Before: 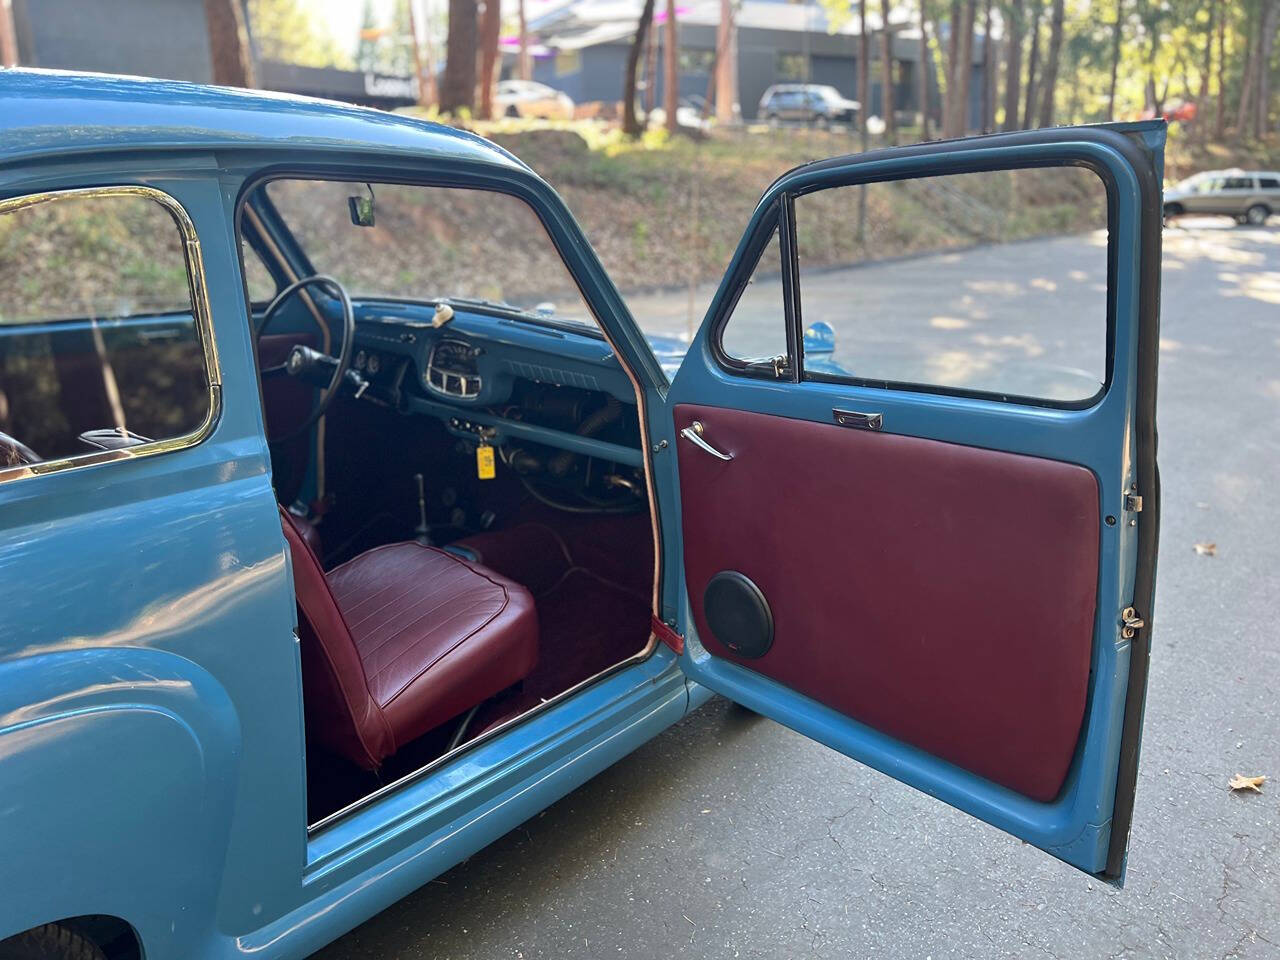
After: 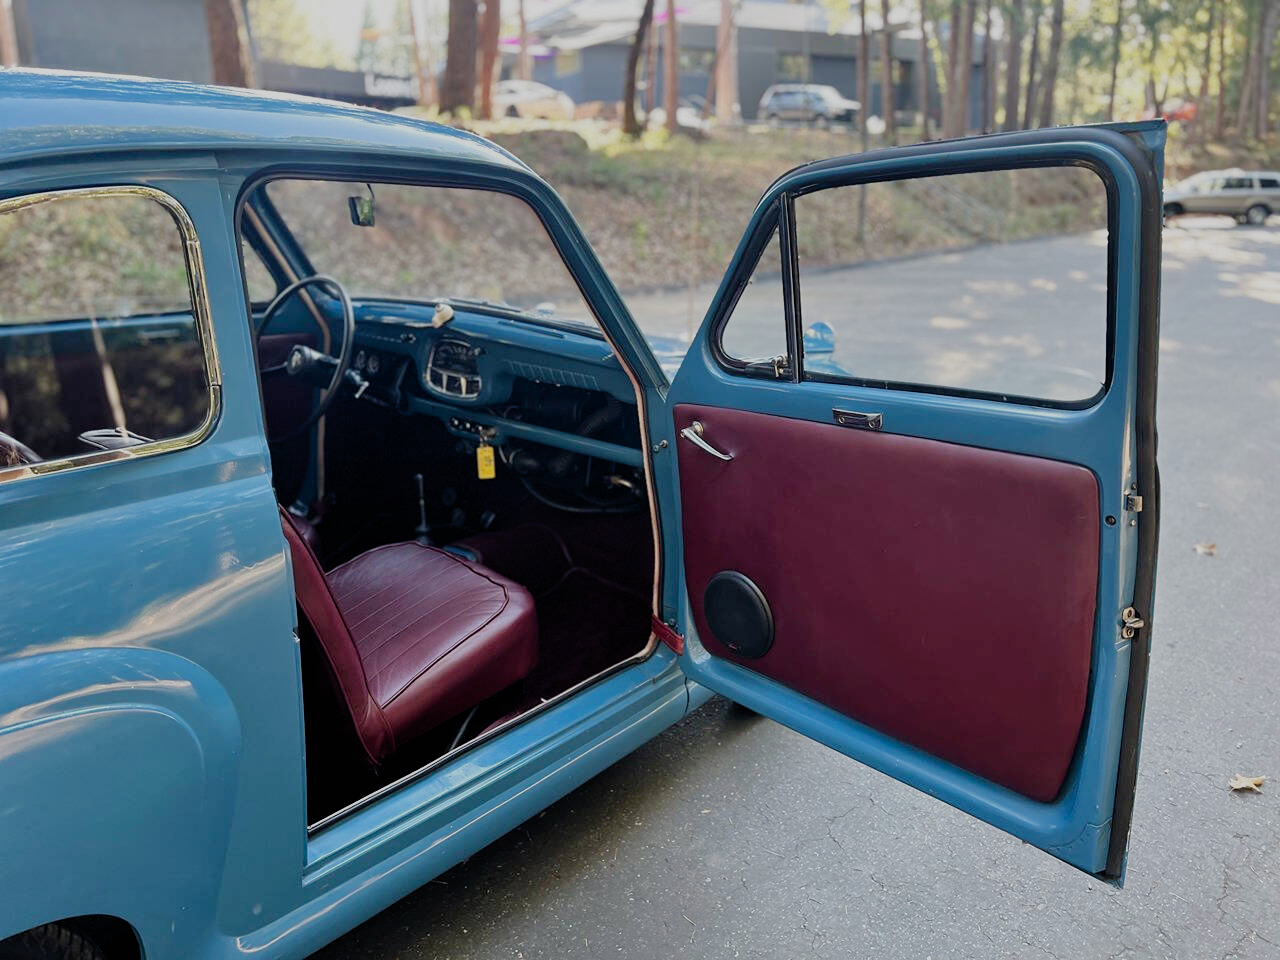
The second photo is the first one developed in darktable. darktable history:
filmic rgb: black relative exposure -7.35 EV, white relative exposure 5.05 EV, hardness 3.21, add noise in highlights 0.001, preserve chrominance no, color science v3 (2019), use custom middle-gray values true, contrast in highlights soft
